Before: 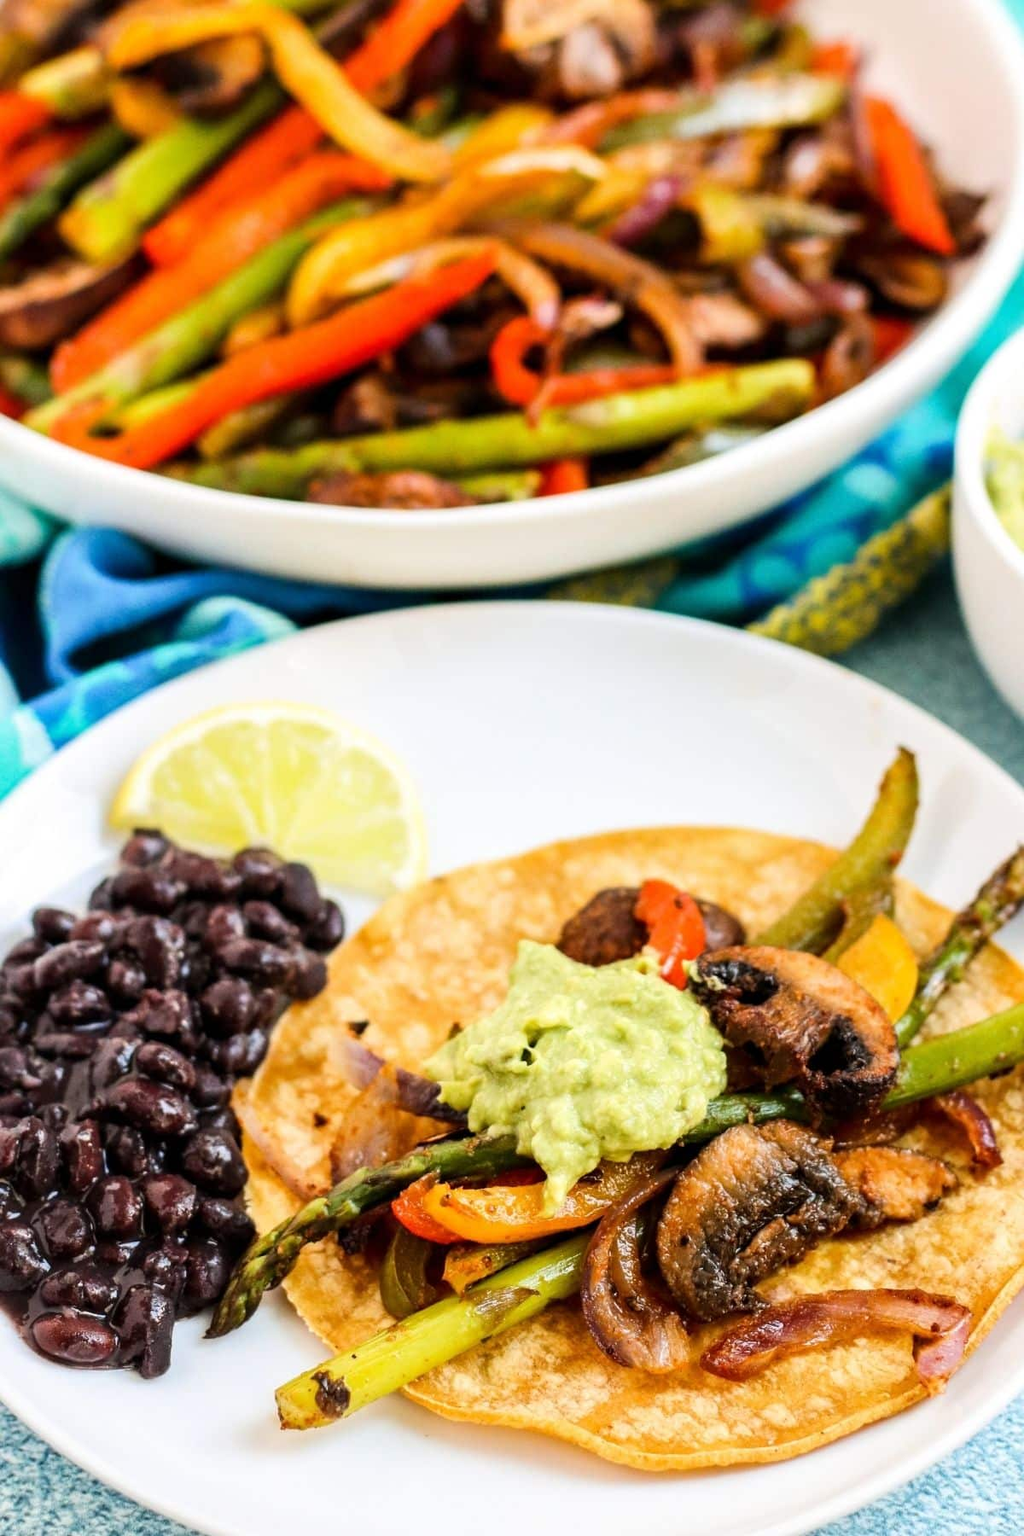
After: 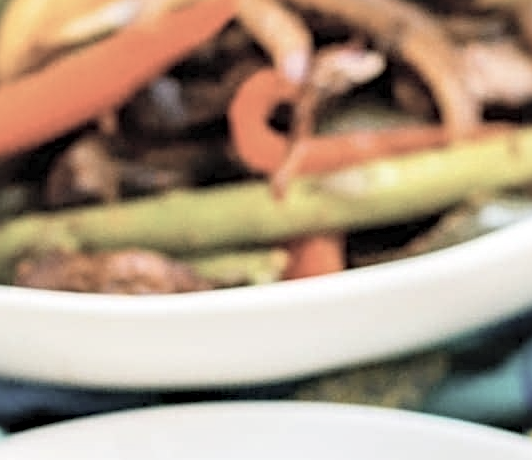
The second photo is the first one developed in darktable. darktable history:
contrast brightness saturation: brightness 0.188, saturation -0.518
crop: left 28.826%, top 16.829%, right 26.811%, bottom 57.573%
sharpen: radius 3.992
